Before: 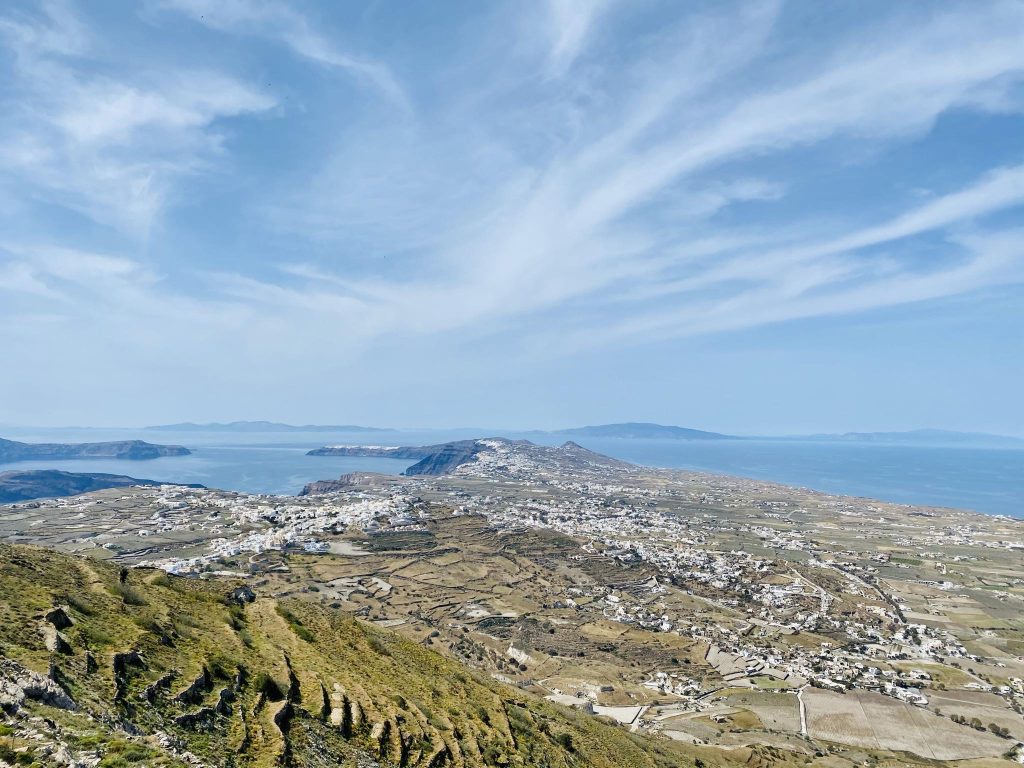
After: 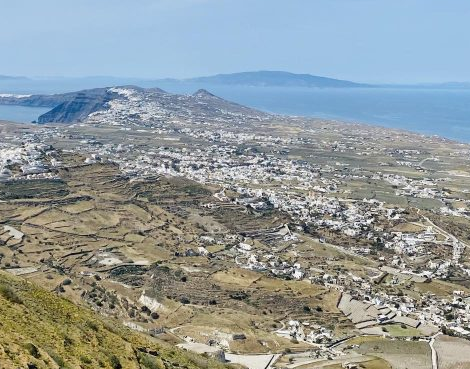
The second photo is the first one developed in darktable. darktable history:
crop: left 35.961%, top 45.951%, right 18.091%, bottom 5.948%
